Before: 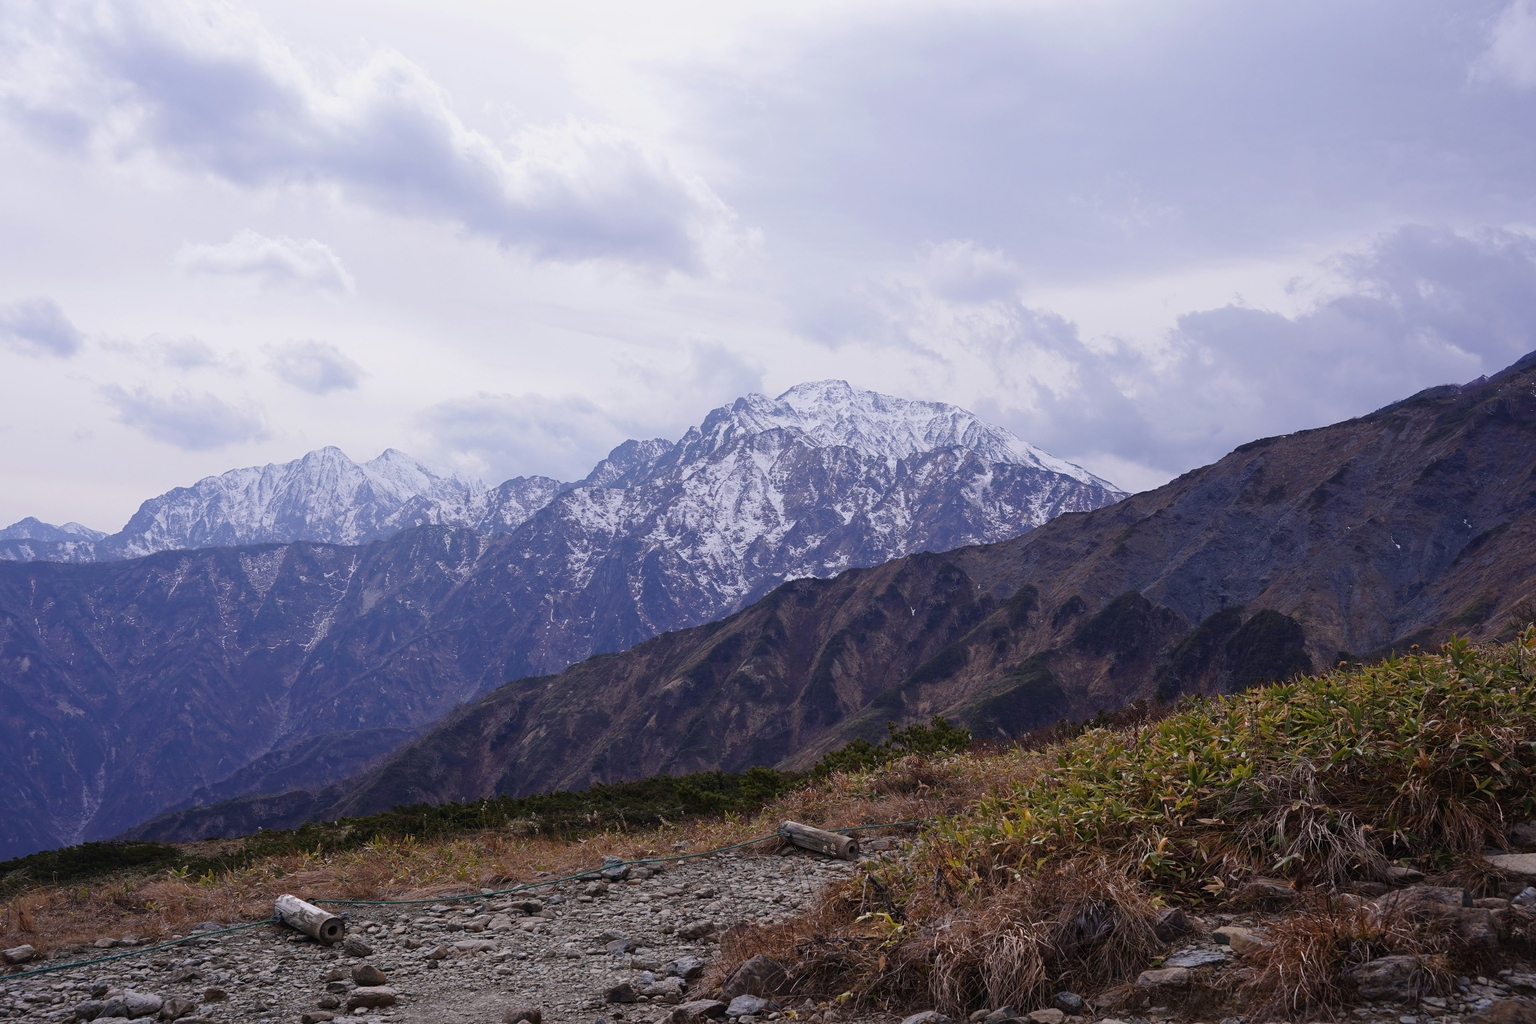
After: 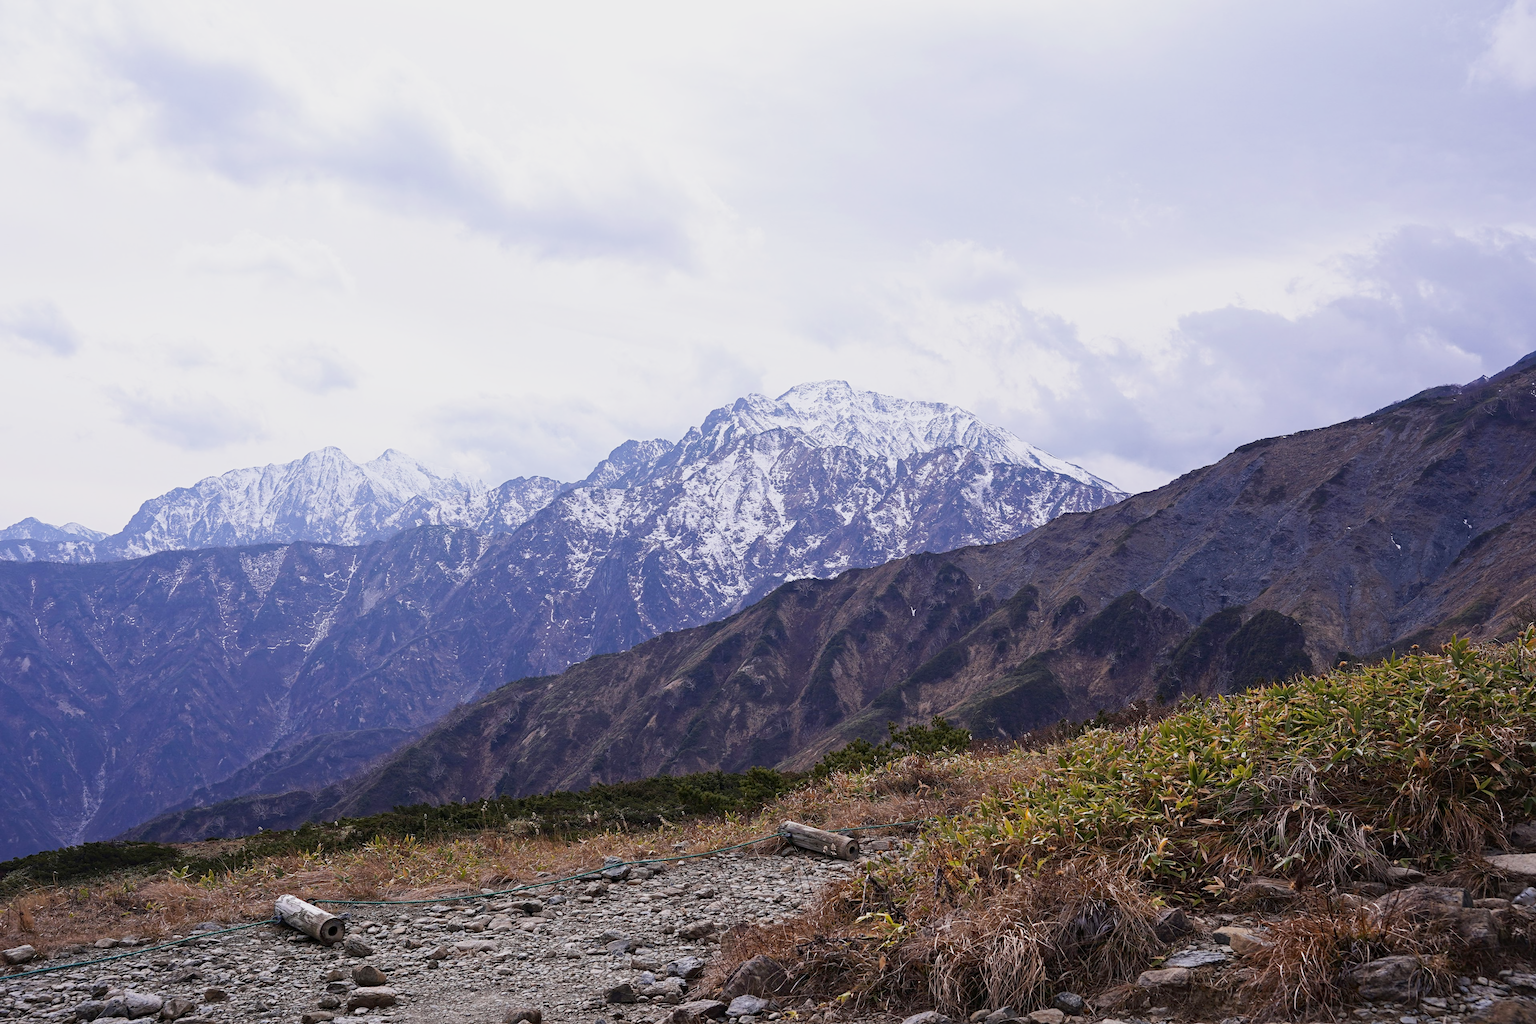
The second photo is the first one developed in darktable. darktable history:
contrast equalizer: octaves 7, y [[0.502, 0.505, 0.512, 0.529, 0.564, 0.588], [0.5 ×6], [0.502, 0.505, 0.512, 0.529, 0.564, 0.588], [0, 0.001, 0.001, 0.004, 0.008, 0.011], [0, 0.001, 0.001, 0.004, 0.008, 0.011]]
base curve: curves: ch0 [(0, 0) (0.088, 0.125) (0.176, 0.251) (0.354, 0.501) (0.613, 0.749) (1, 0.877)], preserve colors none
